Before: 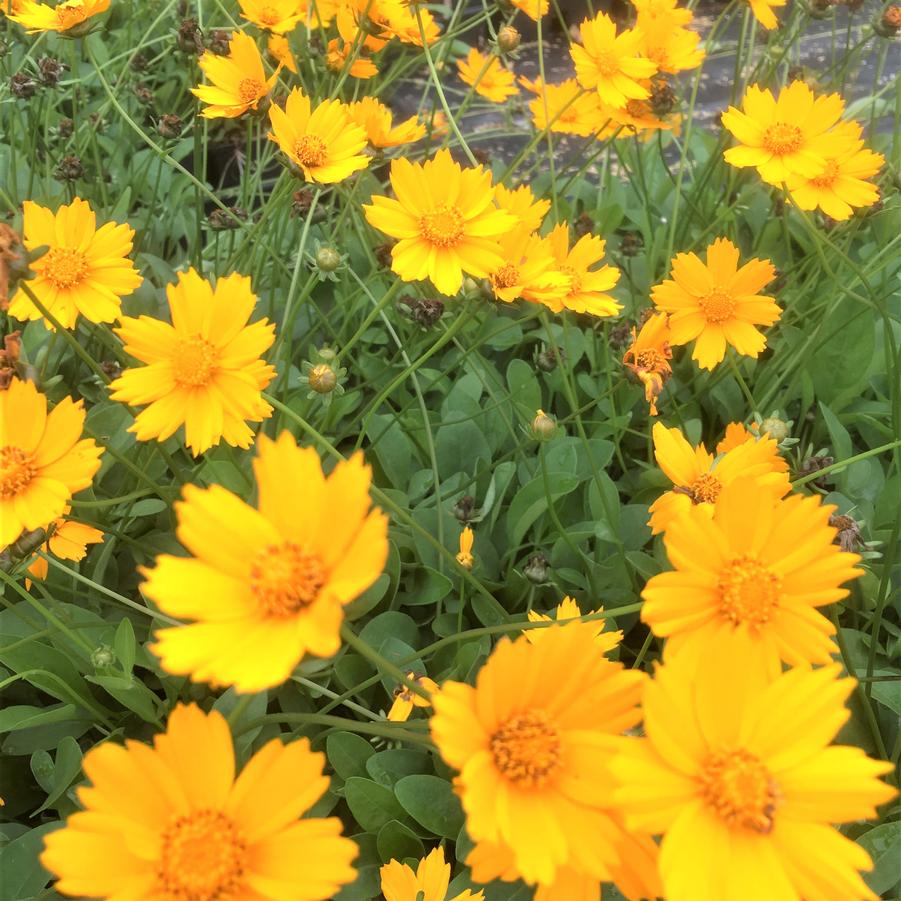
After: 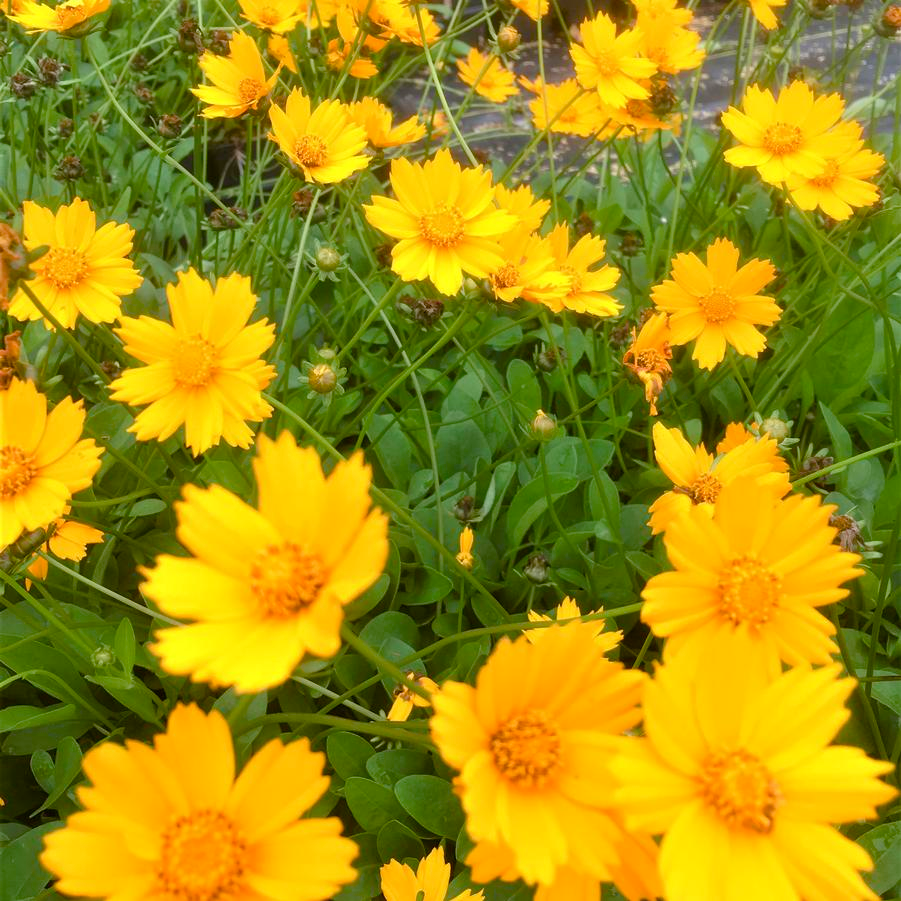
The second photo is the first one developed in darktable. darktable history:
color balance rgb: linear chroma grading › shadows 31.971%, linear chroma grading › global chroma -1.942%, linear chroma grading › mid-tones 4.016%, perceptual saturation grading › global saturation 15.62%, perceptual saturation grading › highlights -18.996%, perceptual saturation grading › shadows 20.094%, global vibrance 20%
